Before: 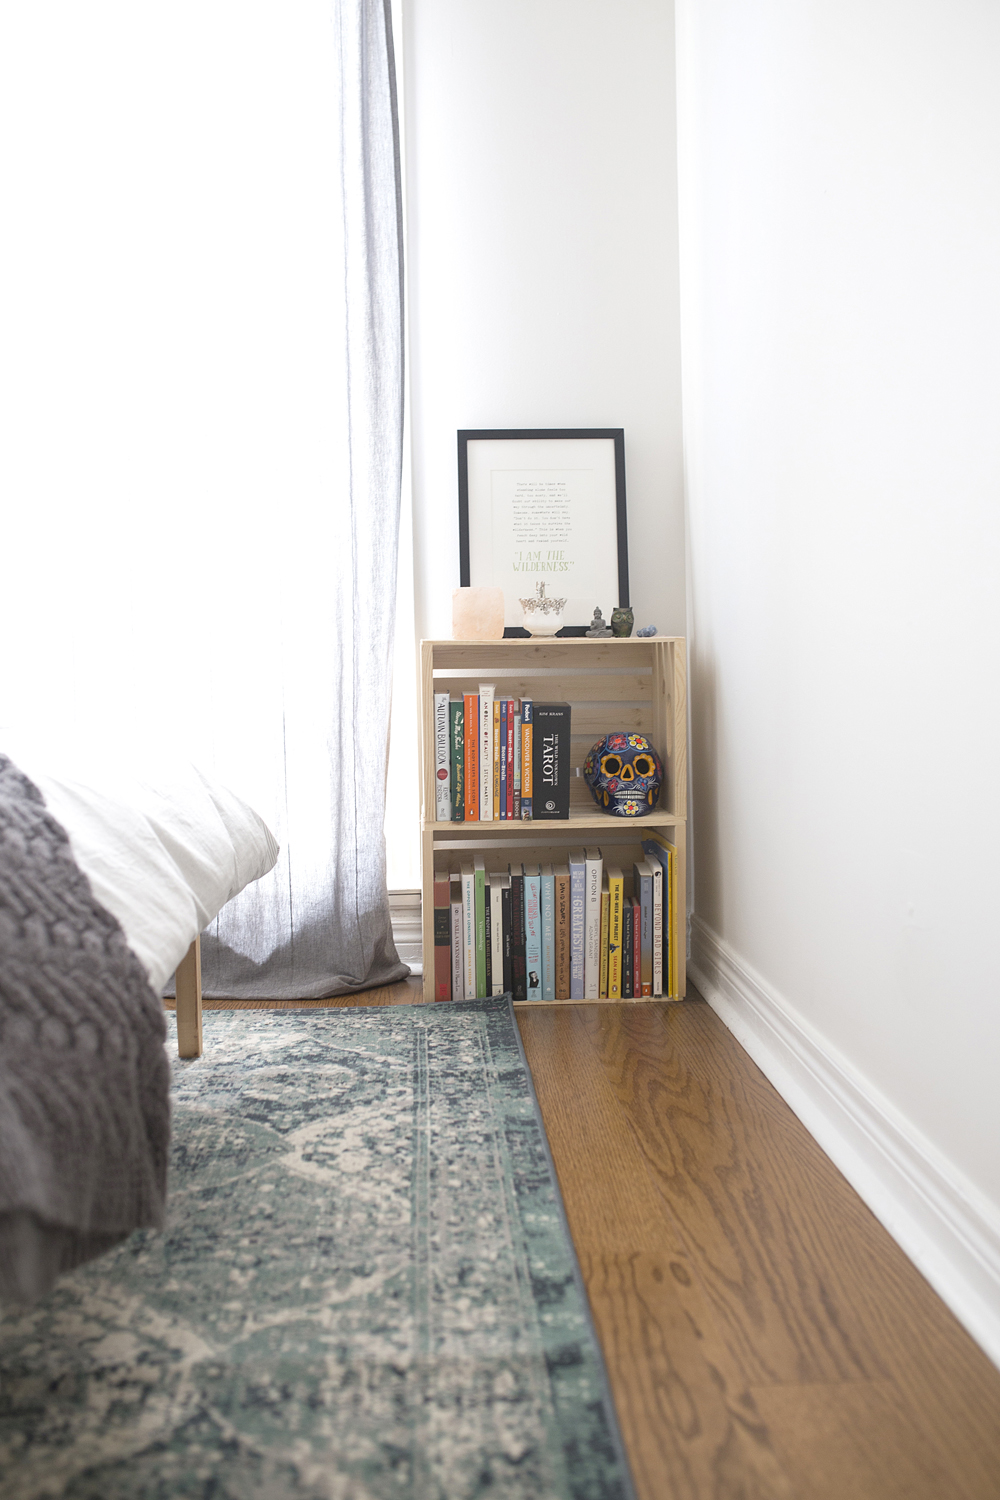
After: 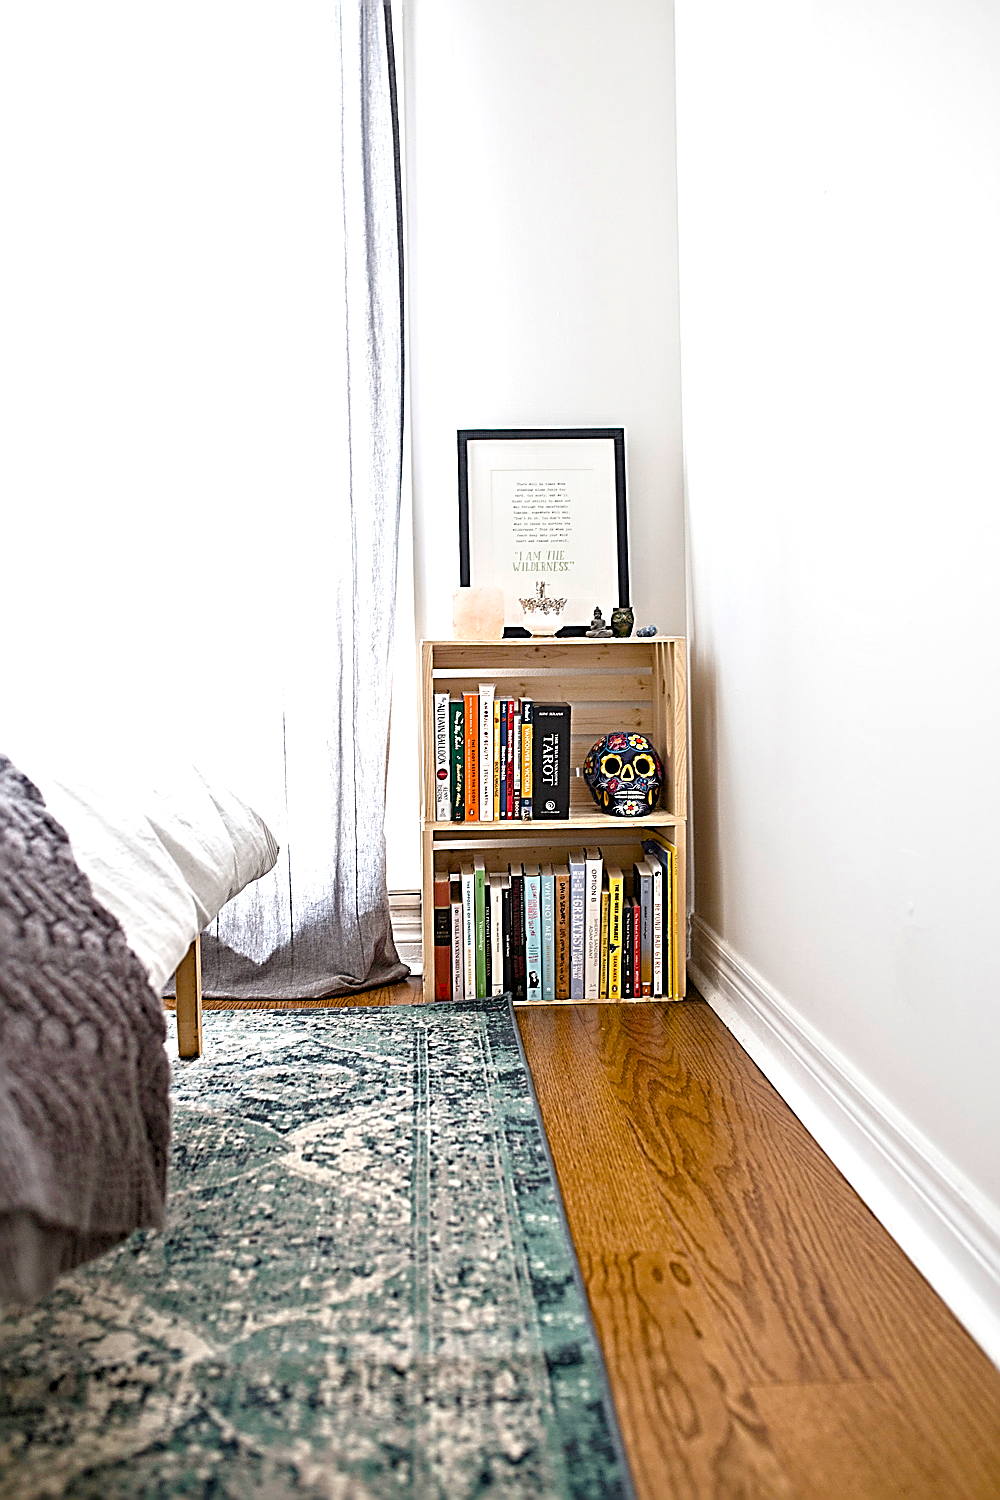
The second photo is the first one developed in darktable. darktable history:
contrast equalizer: y [[0.511, 0.558, 0.631, 0.632, 0.559, 0.512], [0.5 ×6], [0.5 ×6], [0 ×6], [0 ×6]]
color balance rgb: perceptual saturation grading › global saturation 45%, perceptual saturation grading › highlights -25%, perceptual saturation grading › shadows 50%, perceptual brilliance grading › global brilliance 3%, global vibrance 3%
sharpen: amount 2
